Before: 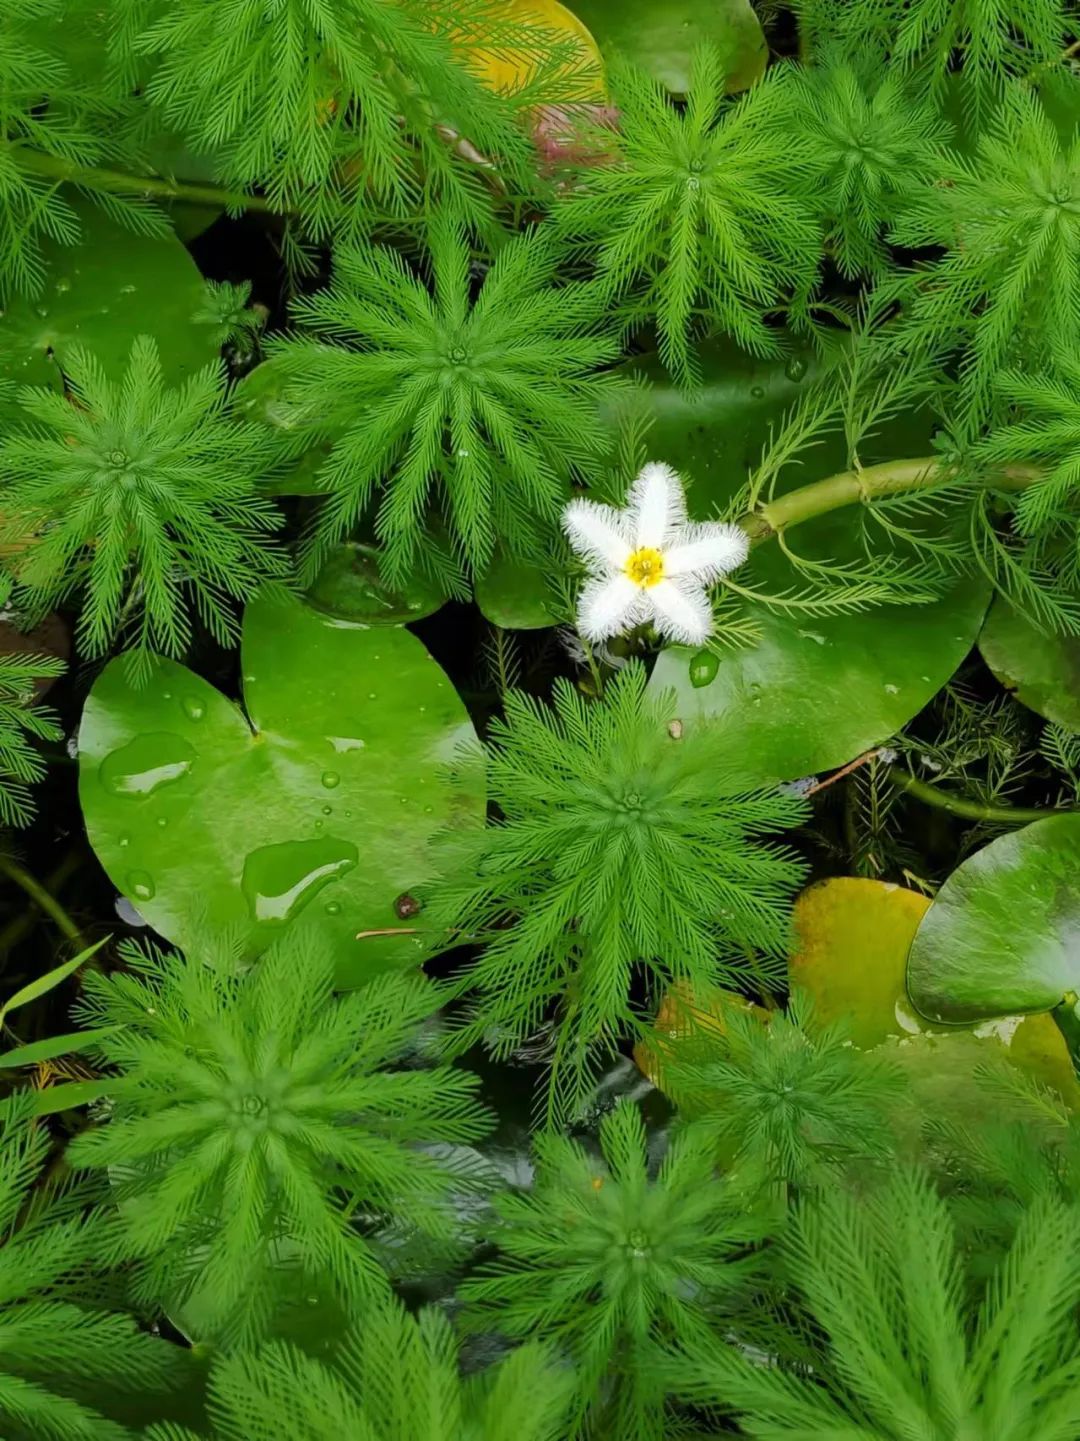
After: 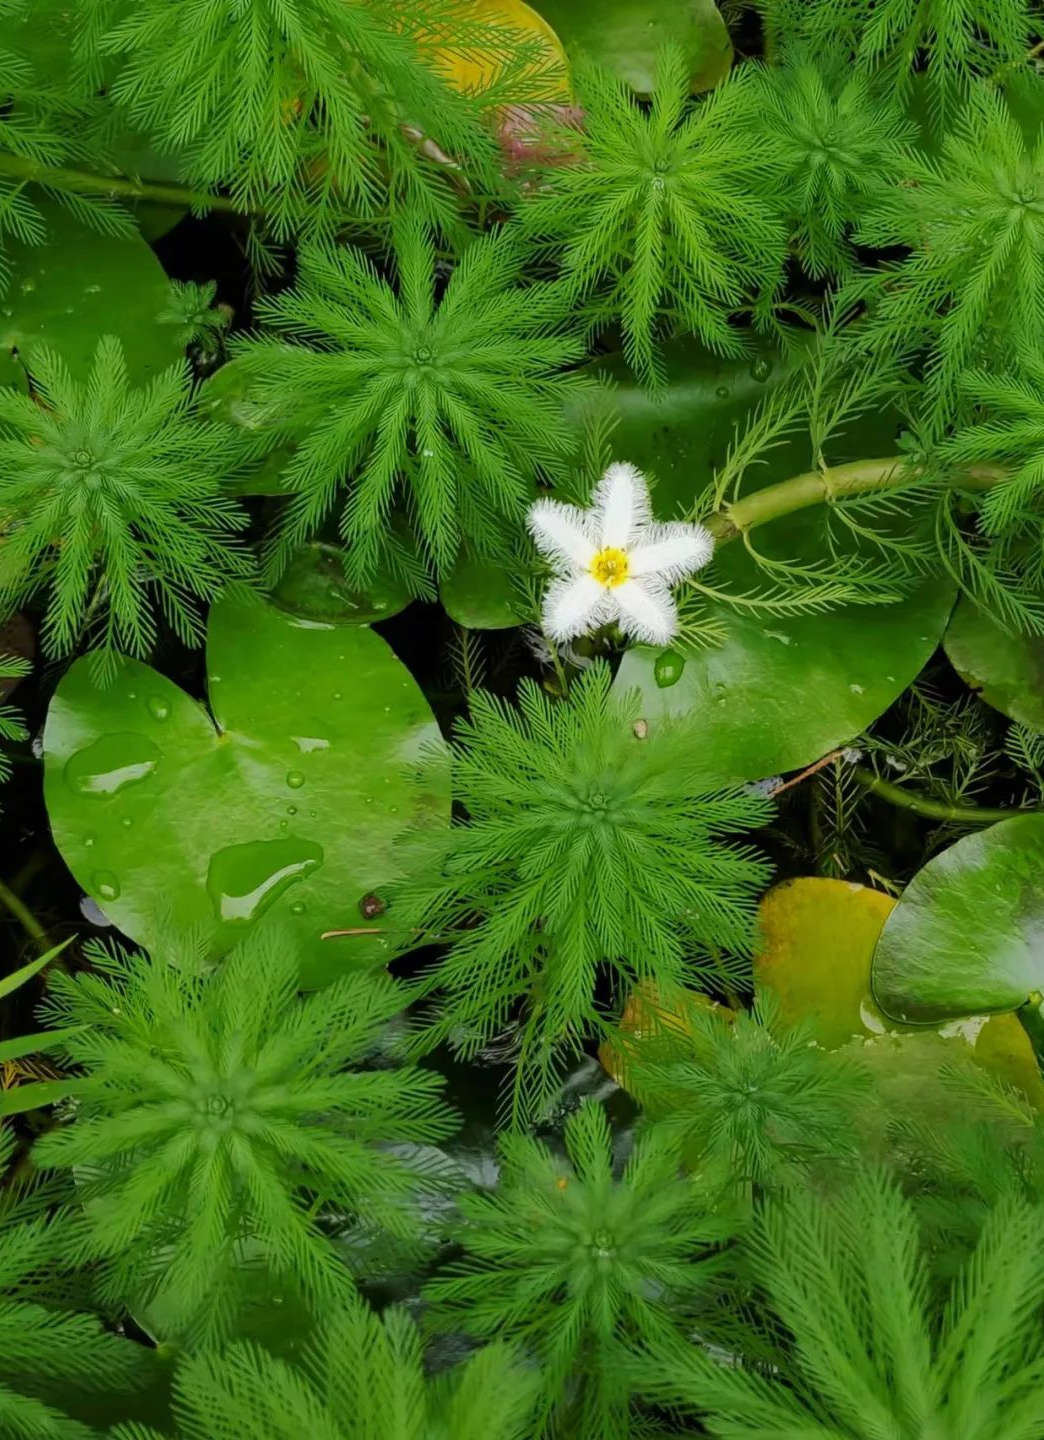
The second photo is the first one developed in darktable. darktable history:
crop and rotate: left 3.255%
exposure: exposure -0.157 EV, compensate highlight preservation false
